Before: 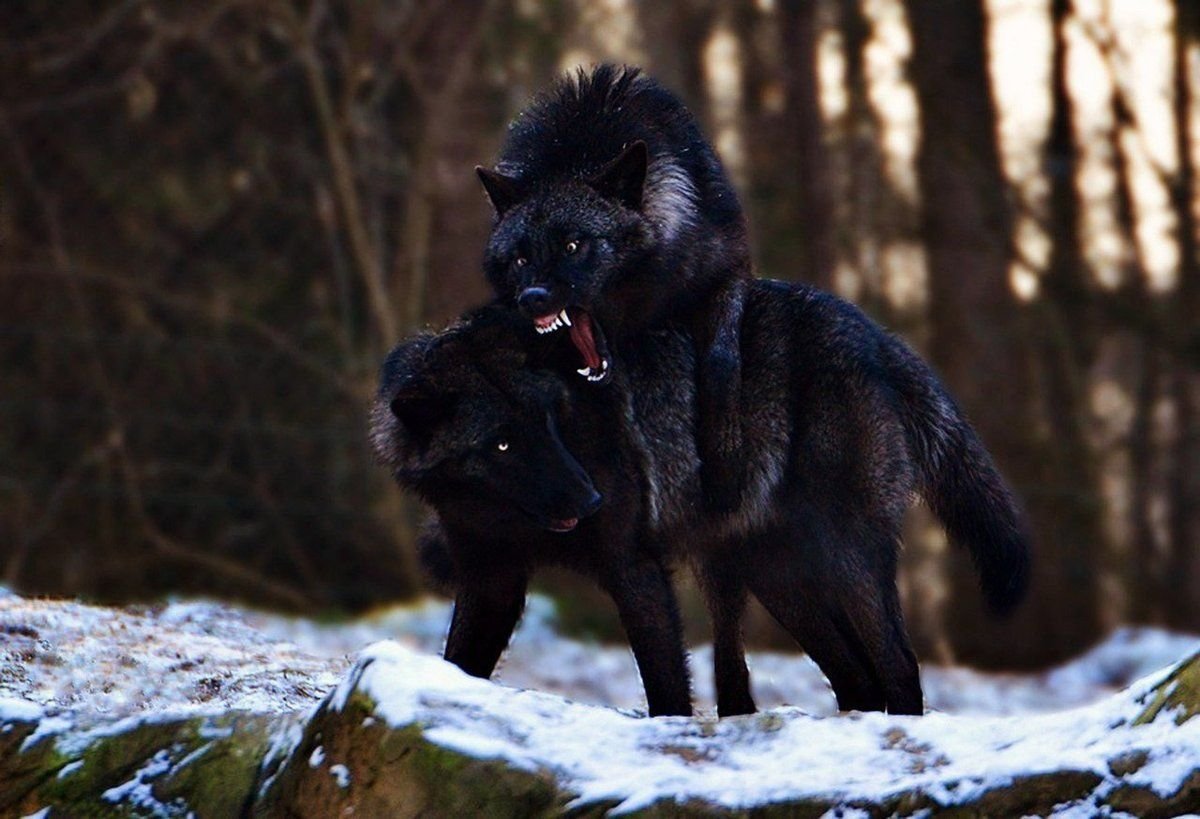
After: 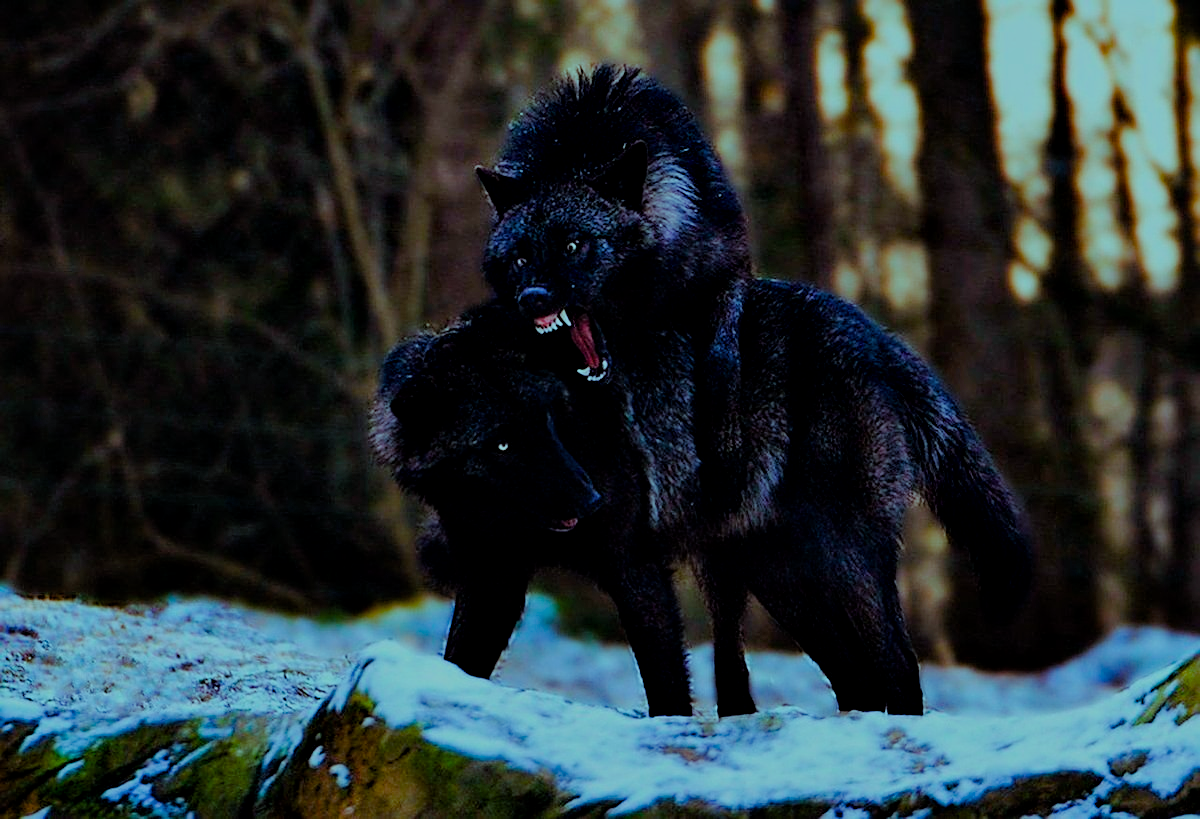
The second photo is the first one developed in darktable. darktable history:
local contrast: mode bilateral grid, contrast 19, coarseness 51, detail 120%, midtone range 0.2
filmic rgb: middle gray luminance 29.88%, black relative exposure -9.01 EV, white relative exposure 7 EV, target black luminance 0%, hardness 2.93, latitude 1.29%, contrast 0.963, highlights saturation mix 4.09%, shadows ↔ highlights balance 12.02%
color balance rgb: shadows lift › chroma 5.139%, shadows lift › hue 237.76°, highlights gain › luminance -33.096%, highlights gain › chroma 5.743%, highlights gain › hue 215.83°, linear chroma grading › global chroma 14.965%, perceptual saturation grading › global saturation 23.739%, perceptual saturation grading › highlights -24.139%, perceptual saturation grading › mid-tones 23.953%, perceptual saturation grading › shadows 40.435%, global vibrance 9.888%
sharpen: amount 0.492
